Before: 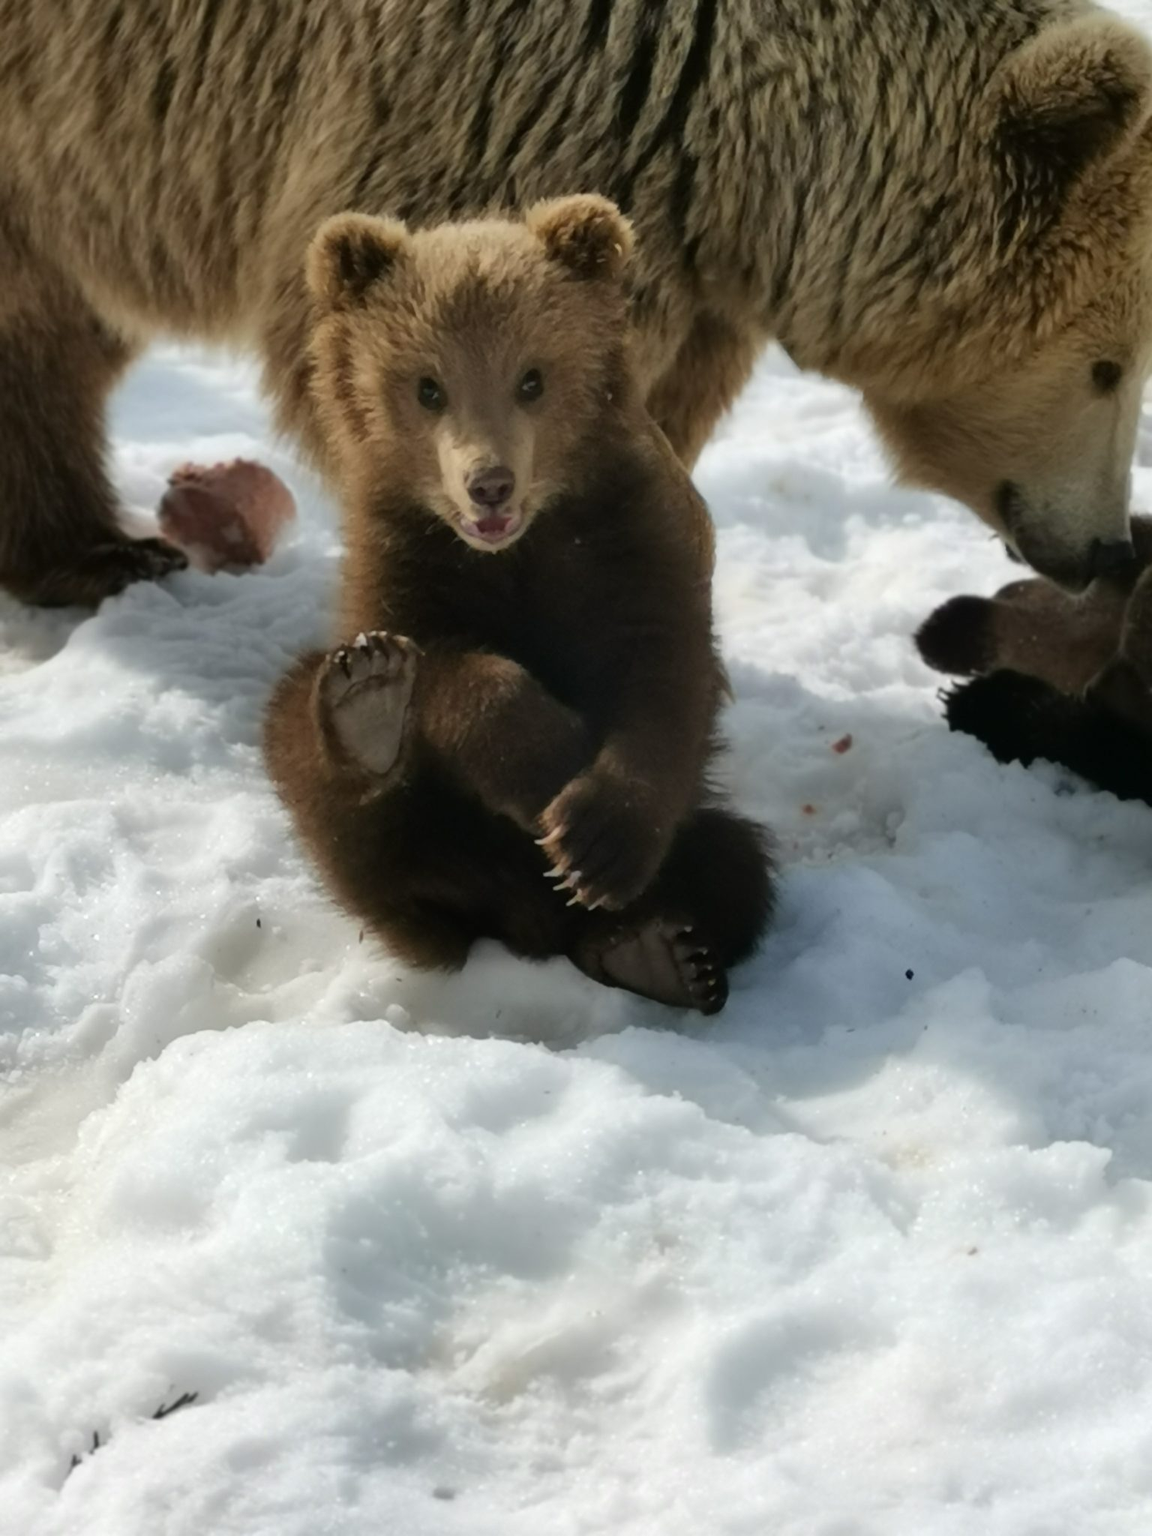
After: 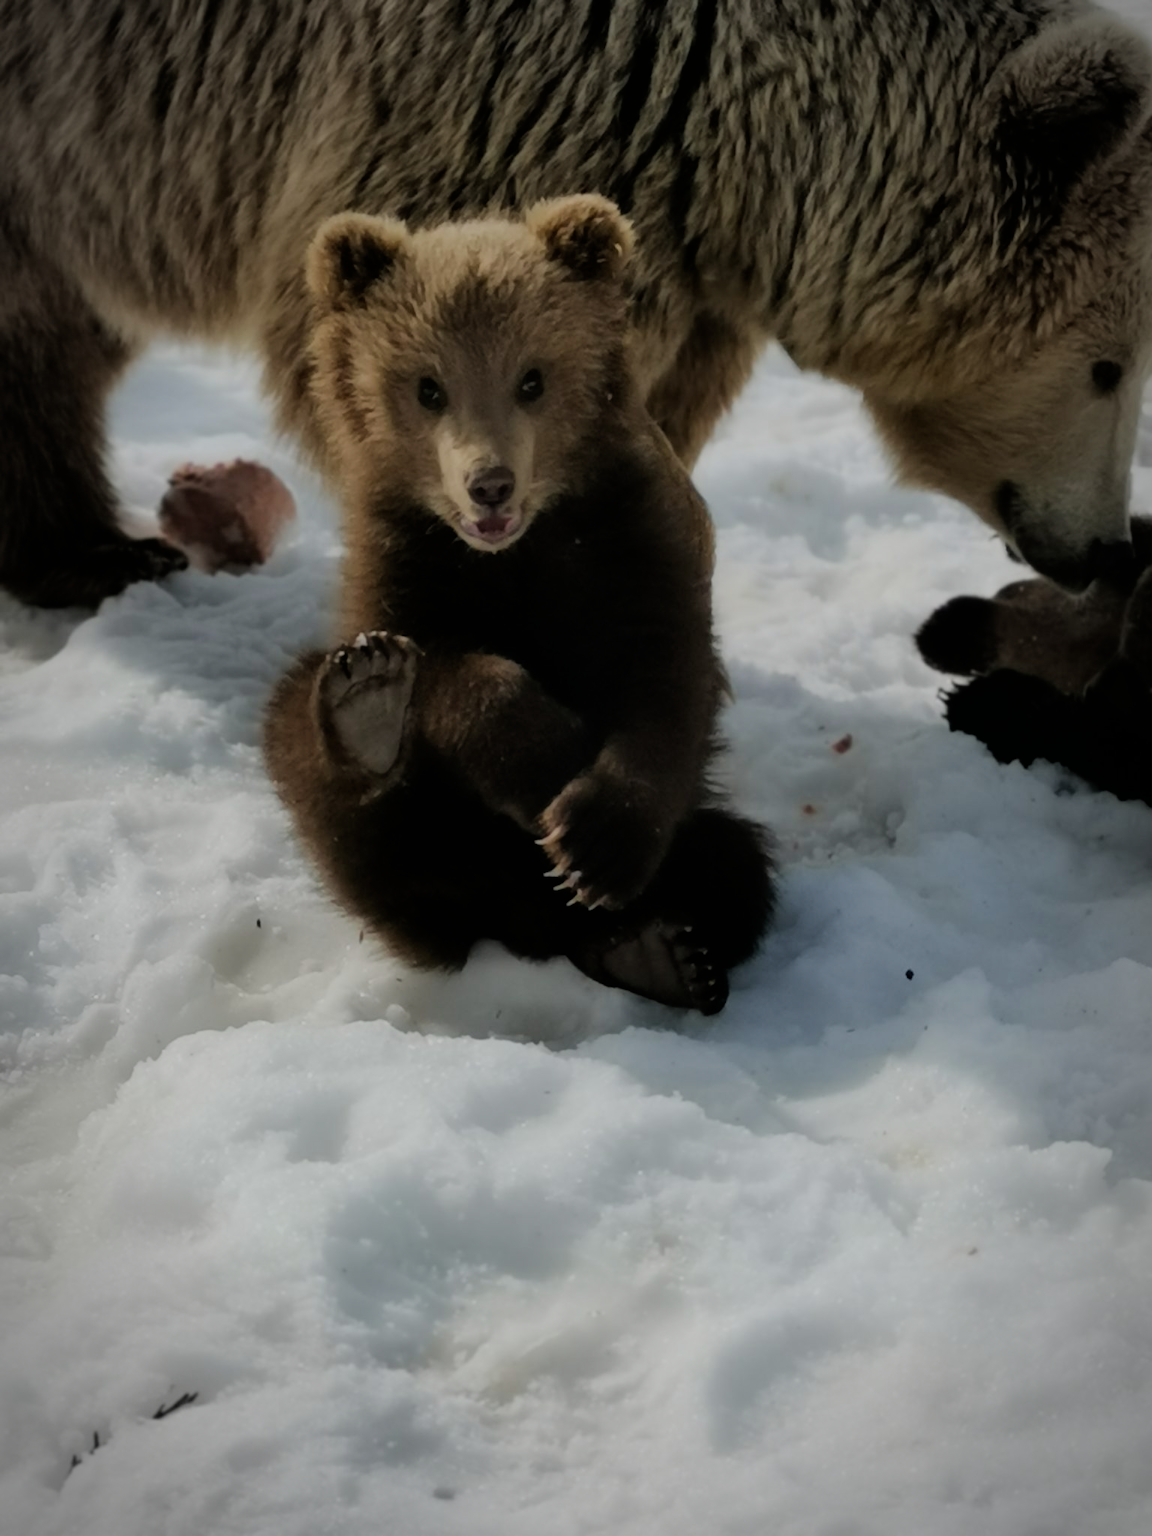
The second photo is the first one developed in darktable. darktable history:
exposure: exposure -0.492 EV, compensate highlight preservation false
white balance: emerald 1
filmic rgb: black relative exposure -7.65 EV, white relative exposure 4.56 EV, hardness 3.61, contrast 1.05
vignetting: automatic ratio true
